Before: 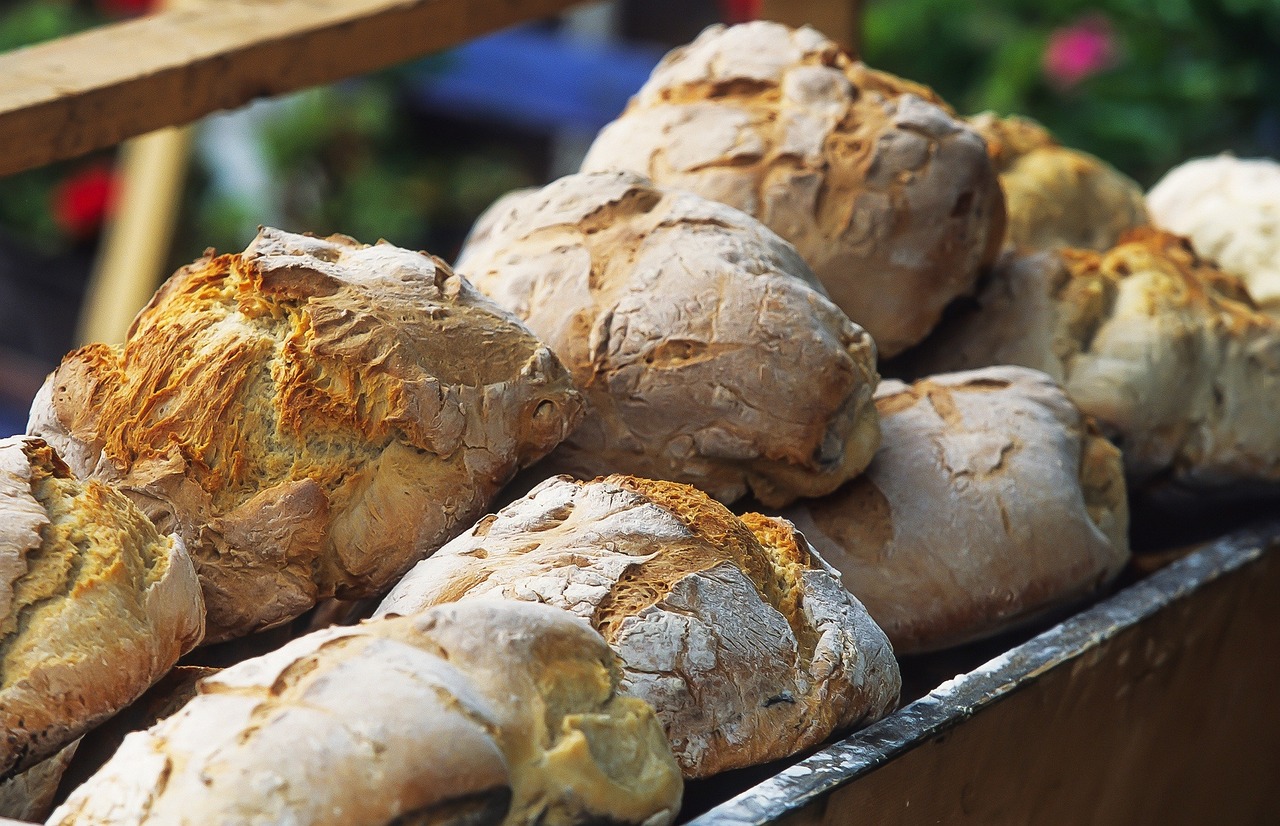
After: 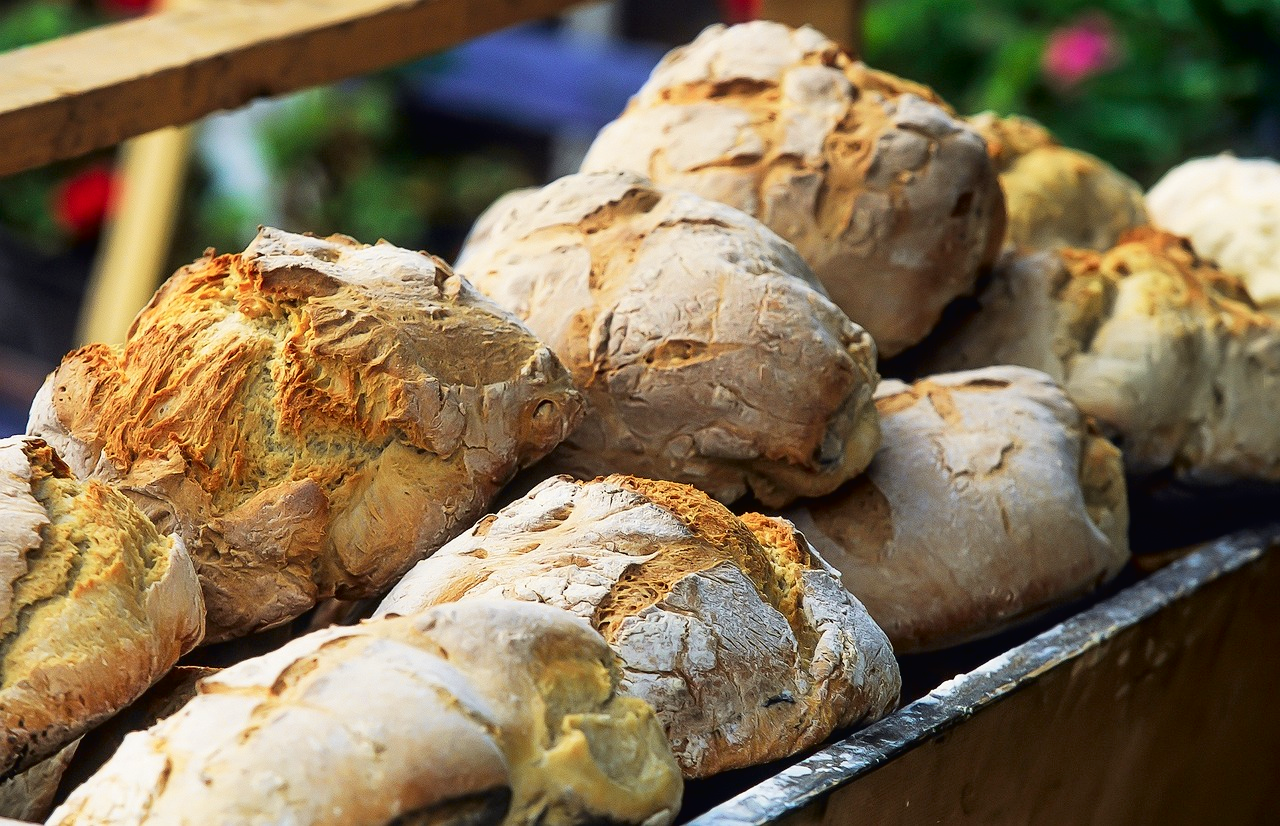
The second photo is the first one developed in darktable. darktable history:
tone curve: curves: ch0 [(0, 0.013) (0.054, 0.018) (0.205, 0.191) (0.289, 0.292) (0.39, 0.424) (0.493, 0.551) (0.666, 0.743) (0.795, 0.841) (1, 0.998)]; ch1 [(0, 0) (0.385, 0.343) (0.439, 0.415) (0.494, 0.495) (0.501, 0.501) (0.51, 0.509) (0.548, 0.554) (0.586, 0.601) (0.66, 0.687) (0.783, 0.804) (1, 1)]; ch2 [(0, 0) (0.304, 0.31) (0.403, 0.399) (0.441, 0.428) (0.47, 0.469) (0.498, 0.496) (0.524, 0.538) (0.566, 0.579) (0.633, 0.665) (0.7, 0.711) (1, 1)], color space Lab, independent channels, preserve colors none
